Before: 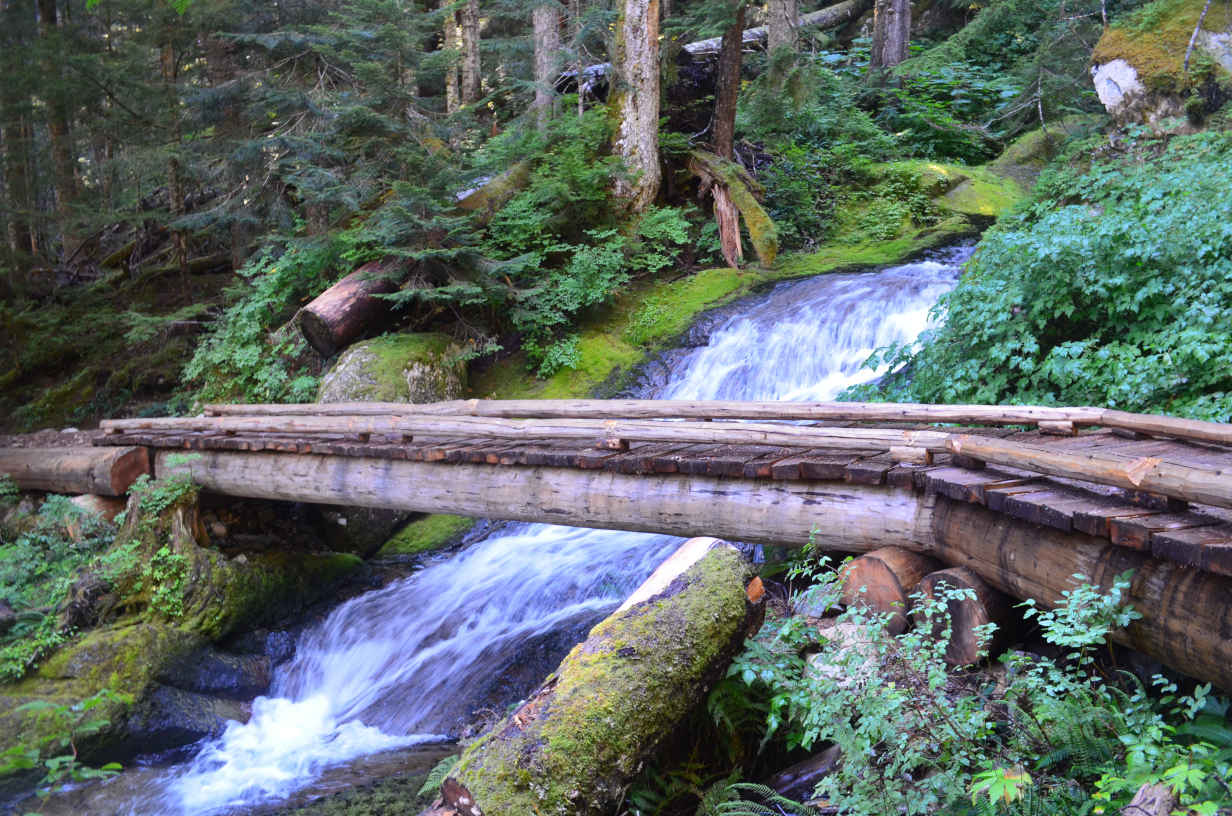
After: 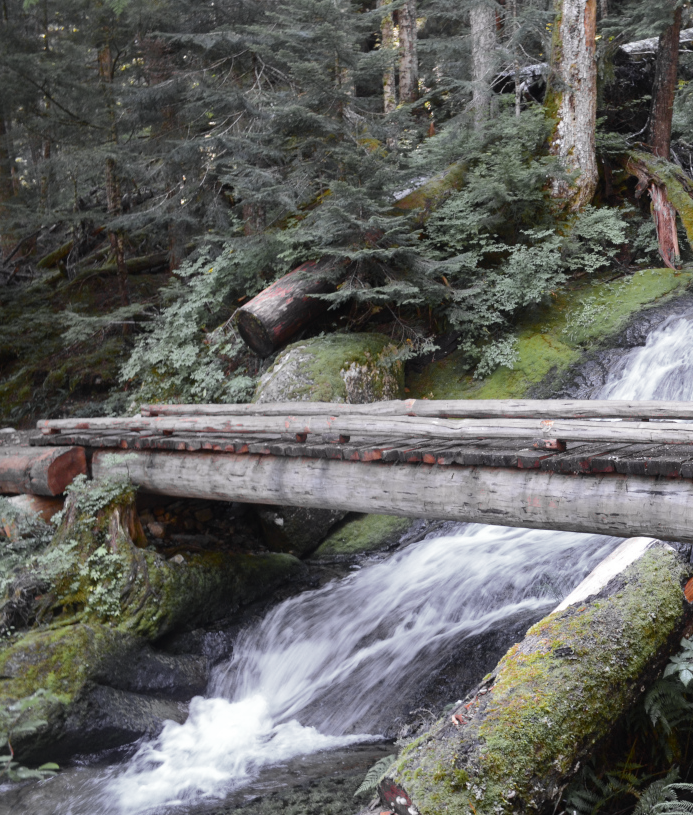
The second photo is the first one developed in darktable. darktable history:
crop: left 5.114%, right 38.589%
color zones: curves: ch0 [(0.004, 0.388) (0.125, 0.392) (0.25, 0.404) (0.375, 0.5) (0.5, 0.5) (0.625, 0.5) (0.75, 0.5) (0.875, 0.5)]; ch1 [(0, 0.5) (0.125, 0.5) (0.25, 0.5) (0.375, 0.124) (0.524, 0.124) (0.645, 0.128) (0.789, 0.132) (0.914, 0.096) (0.998, 0.068)]
